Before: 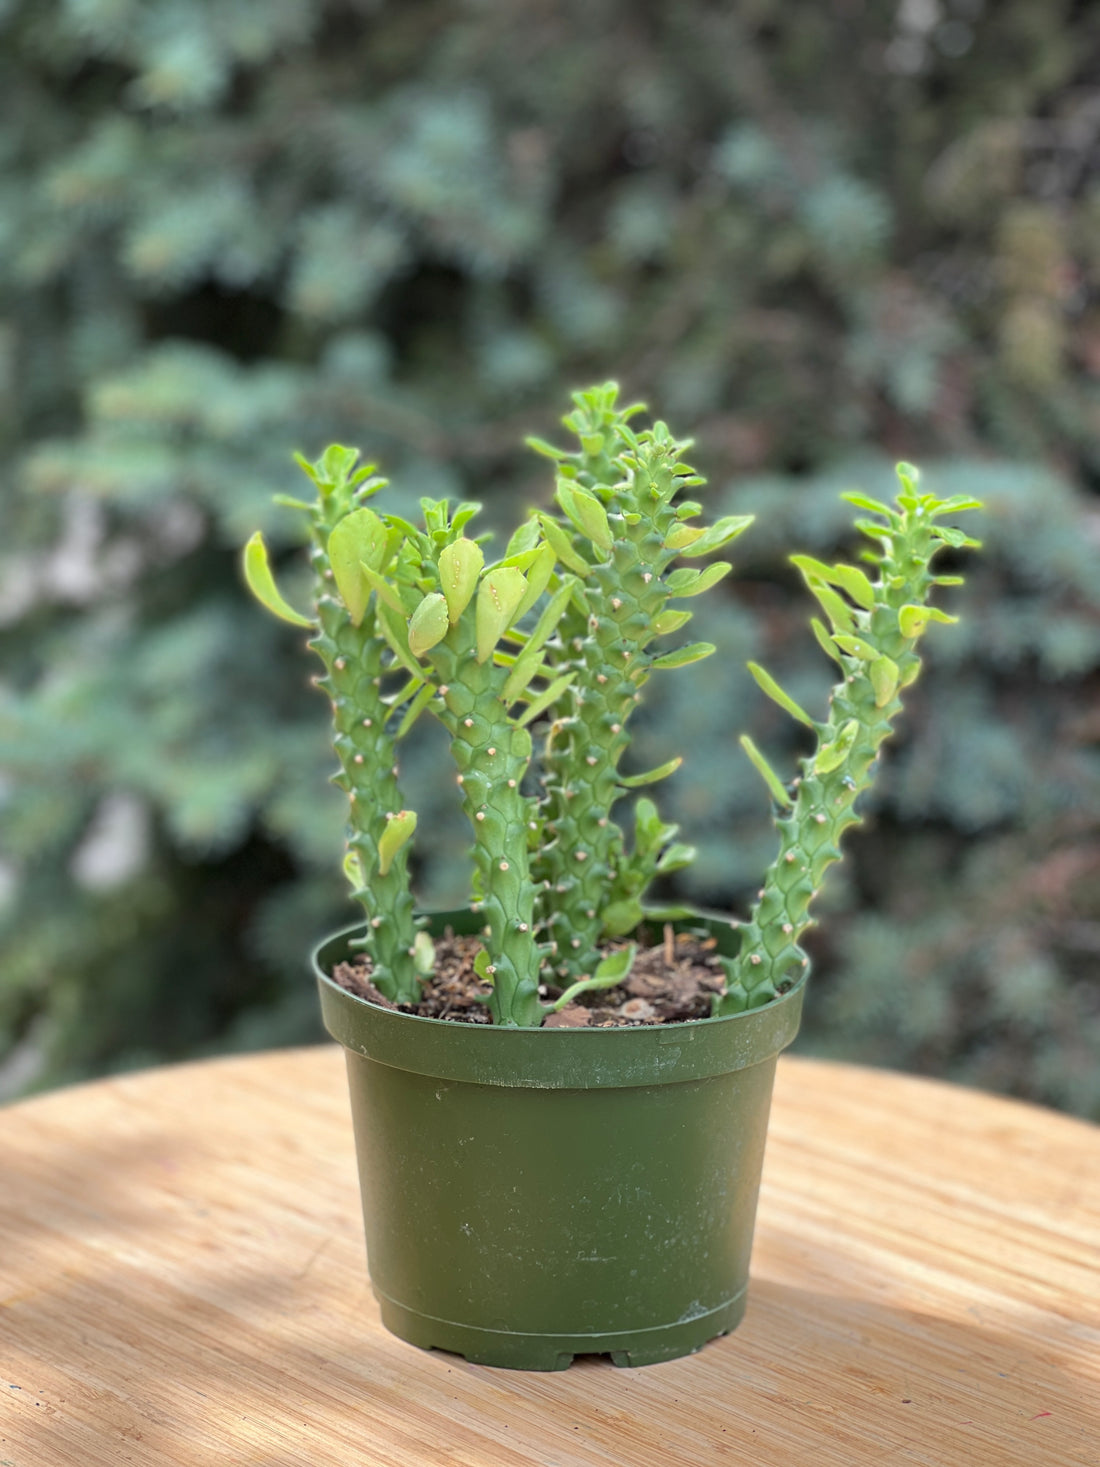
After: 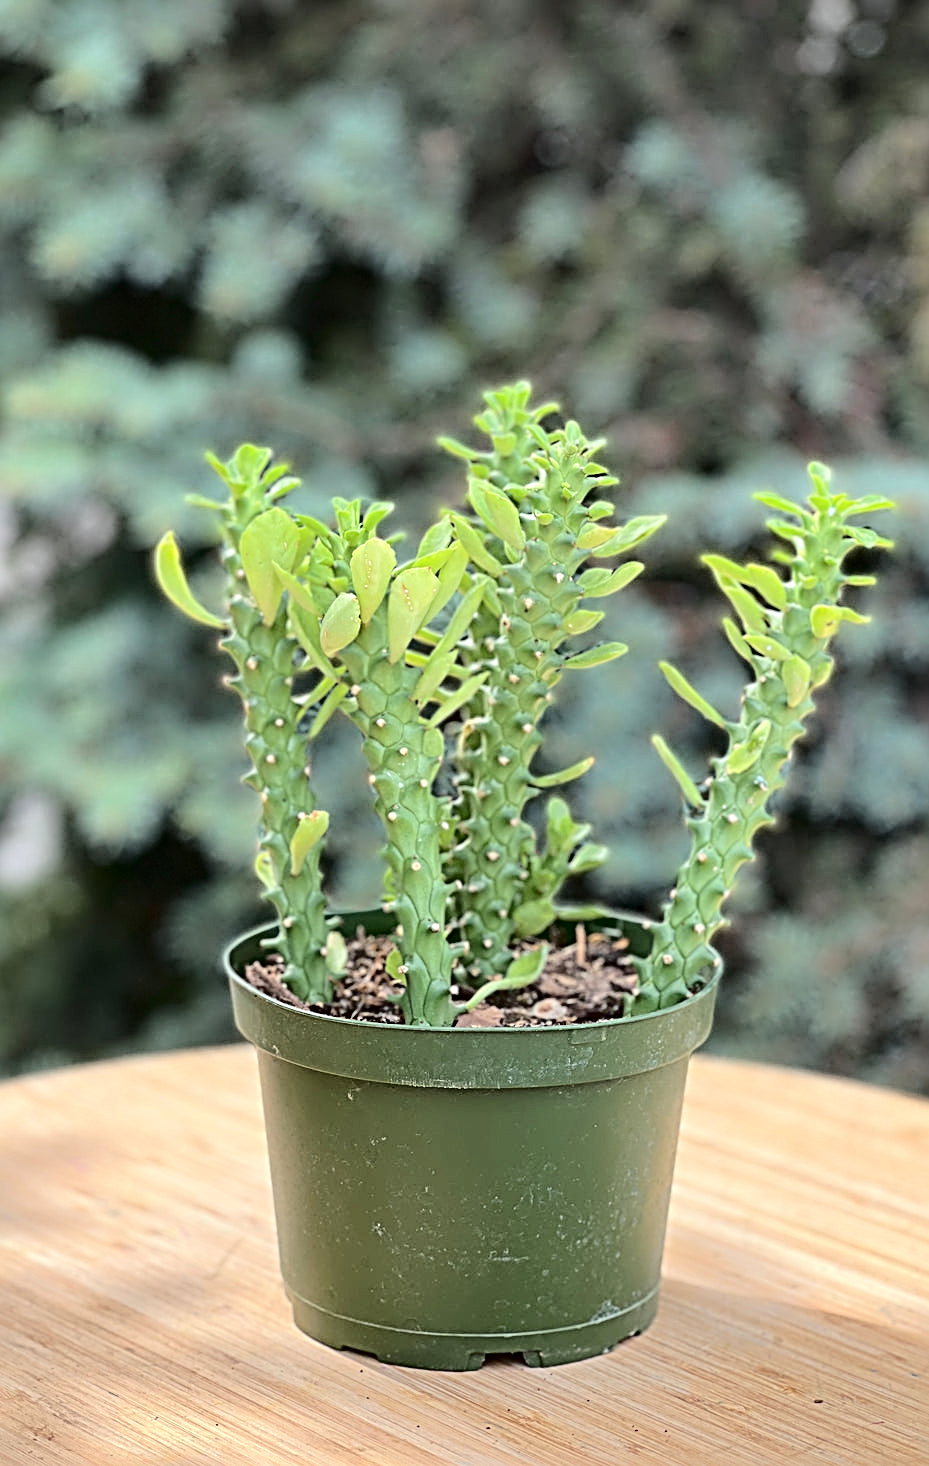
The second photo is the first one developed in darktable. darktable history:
crop: left 8.049%, right 7.417%
tone curve: curves: ch0 [(0, 0) (0.003, 0.013) (0.011, 0.016) (0.025, 0.021) (0.044, 0.029) (0.069, 0.039) (0.1, 0.056) (0.136, 0.085) (0.177, 0.14) (0.224, 0.201) (0.277, 0.28) (0.335, 0.372) (0.399, 0.475) (0.468, 0.567) (0.543, 0.643) (0.623, 0.722) (0.709, 0.801) (0.801, 0.859) (0.898, 0.927) (1, 1)], color space Lab, independent channels, preserve colors none
sharpen: radius 3.741, amount 0.945
